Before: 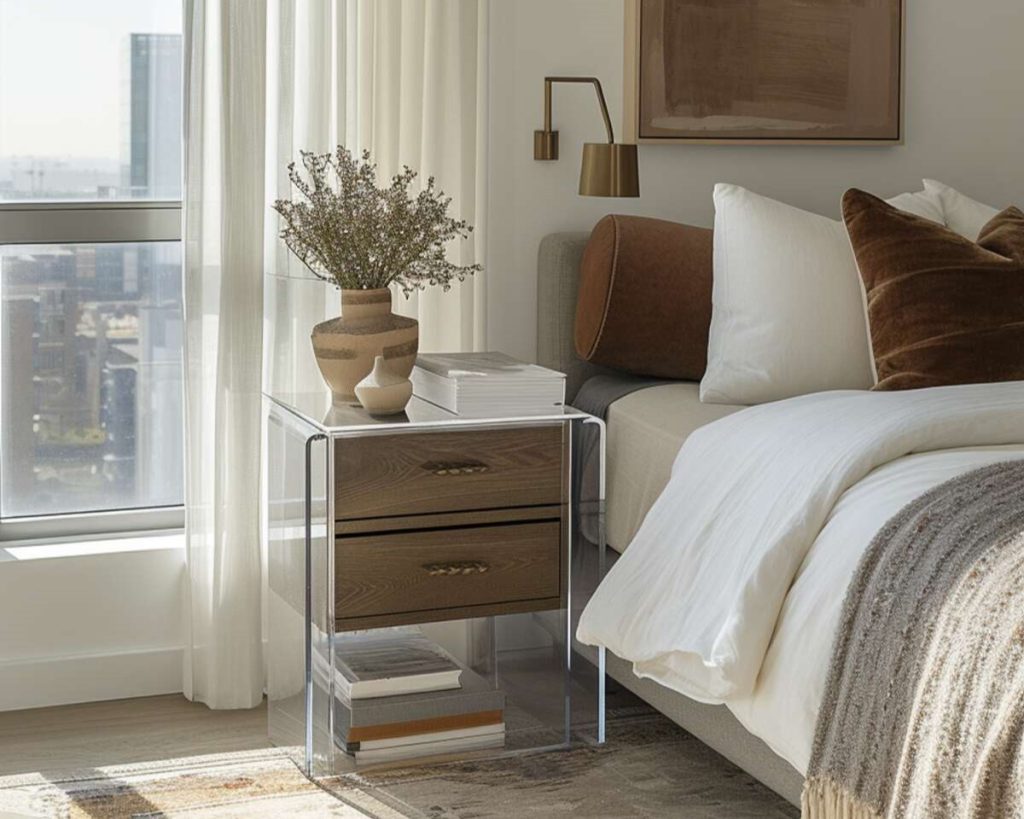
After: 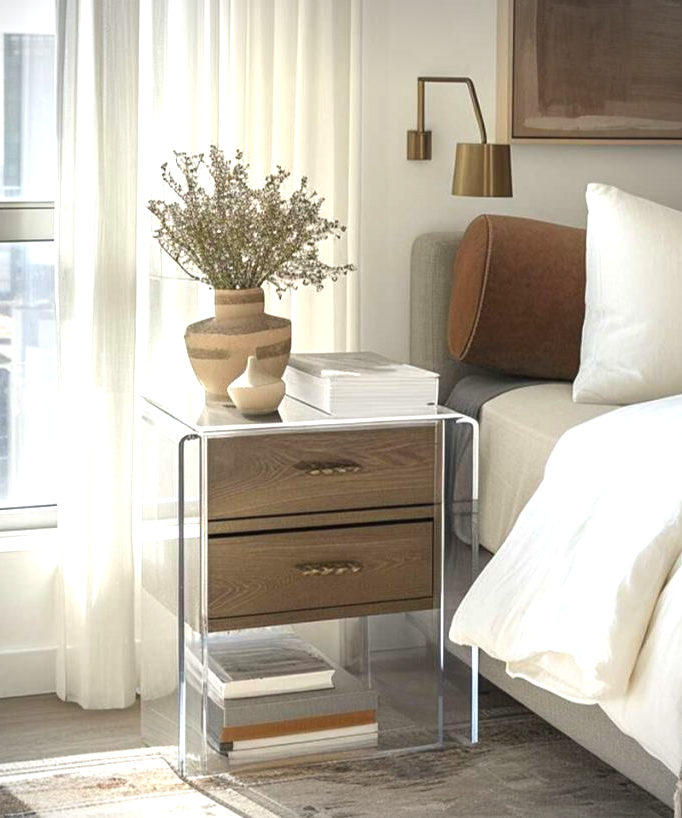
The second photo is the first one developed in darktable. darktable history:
crop and rotate: left 12.43%, right 20.917%
levels: mode automatic, levels [0.721, 0.937, 0.997]
exposure: black level correction -0.001, exposure 0.908 EV
vignetting: fall-off start 97.13%, width/height ratio 1.184
